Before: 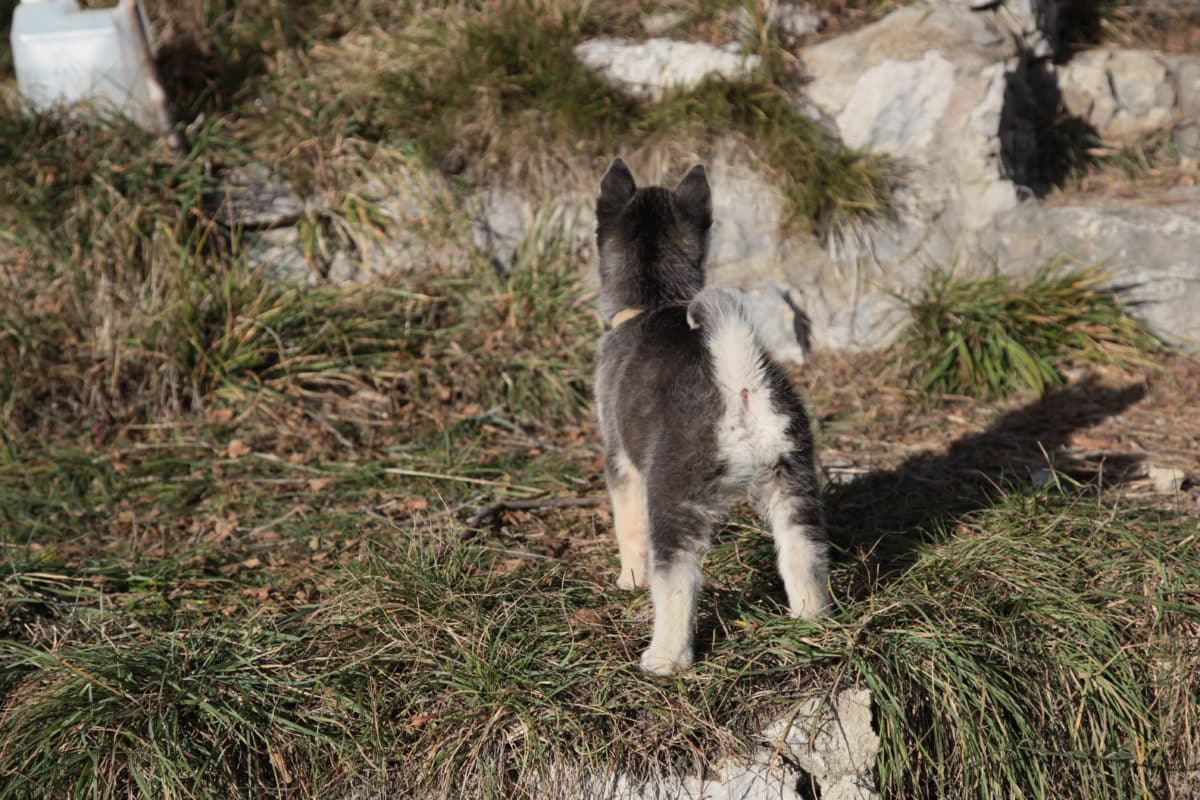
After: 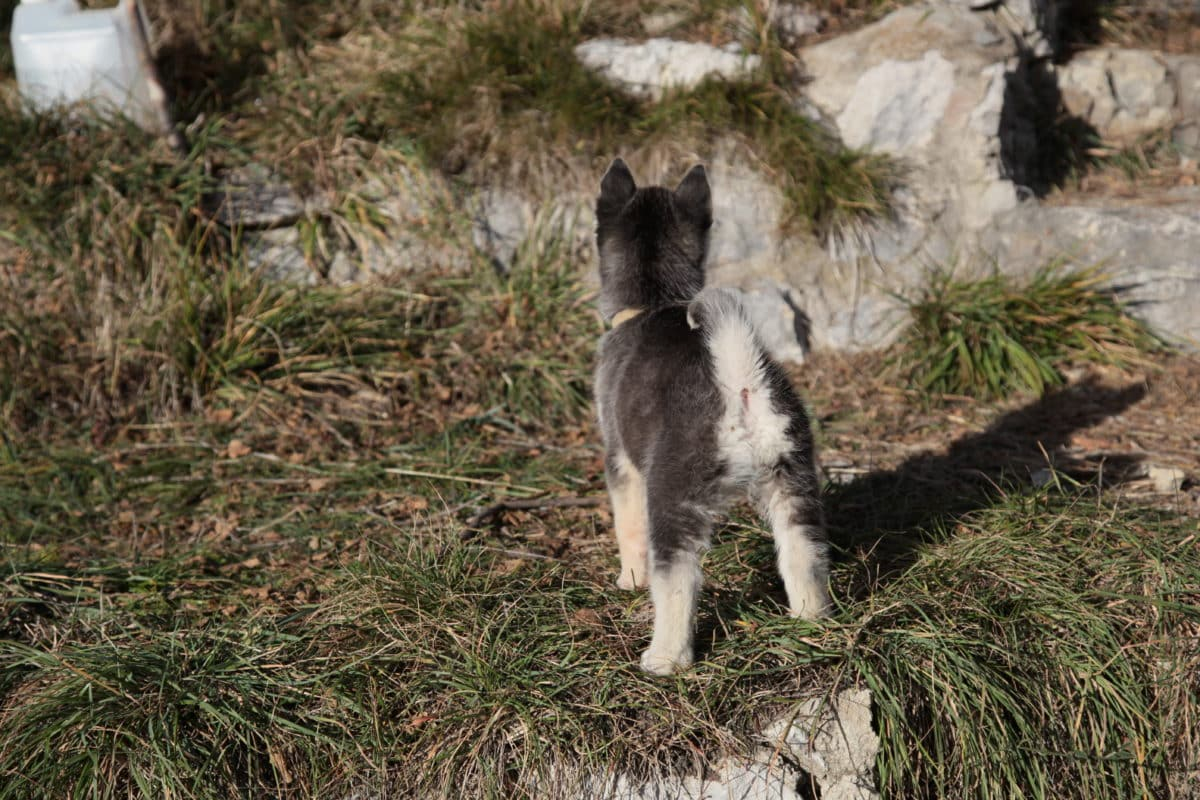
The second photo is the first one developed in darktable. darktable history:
contrast brightness saturation: contrast 0.028, brightness -0.035
